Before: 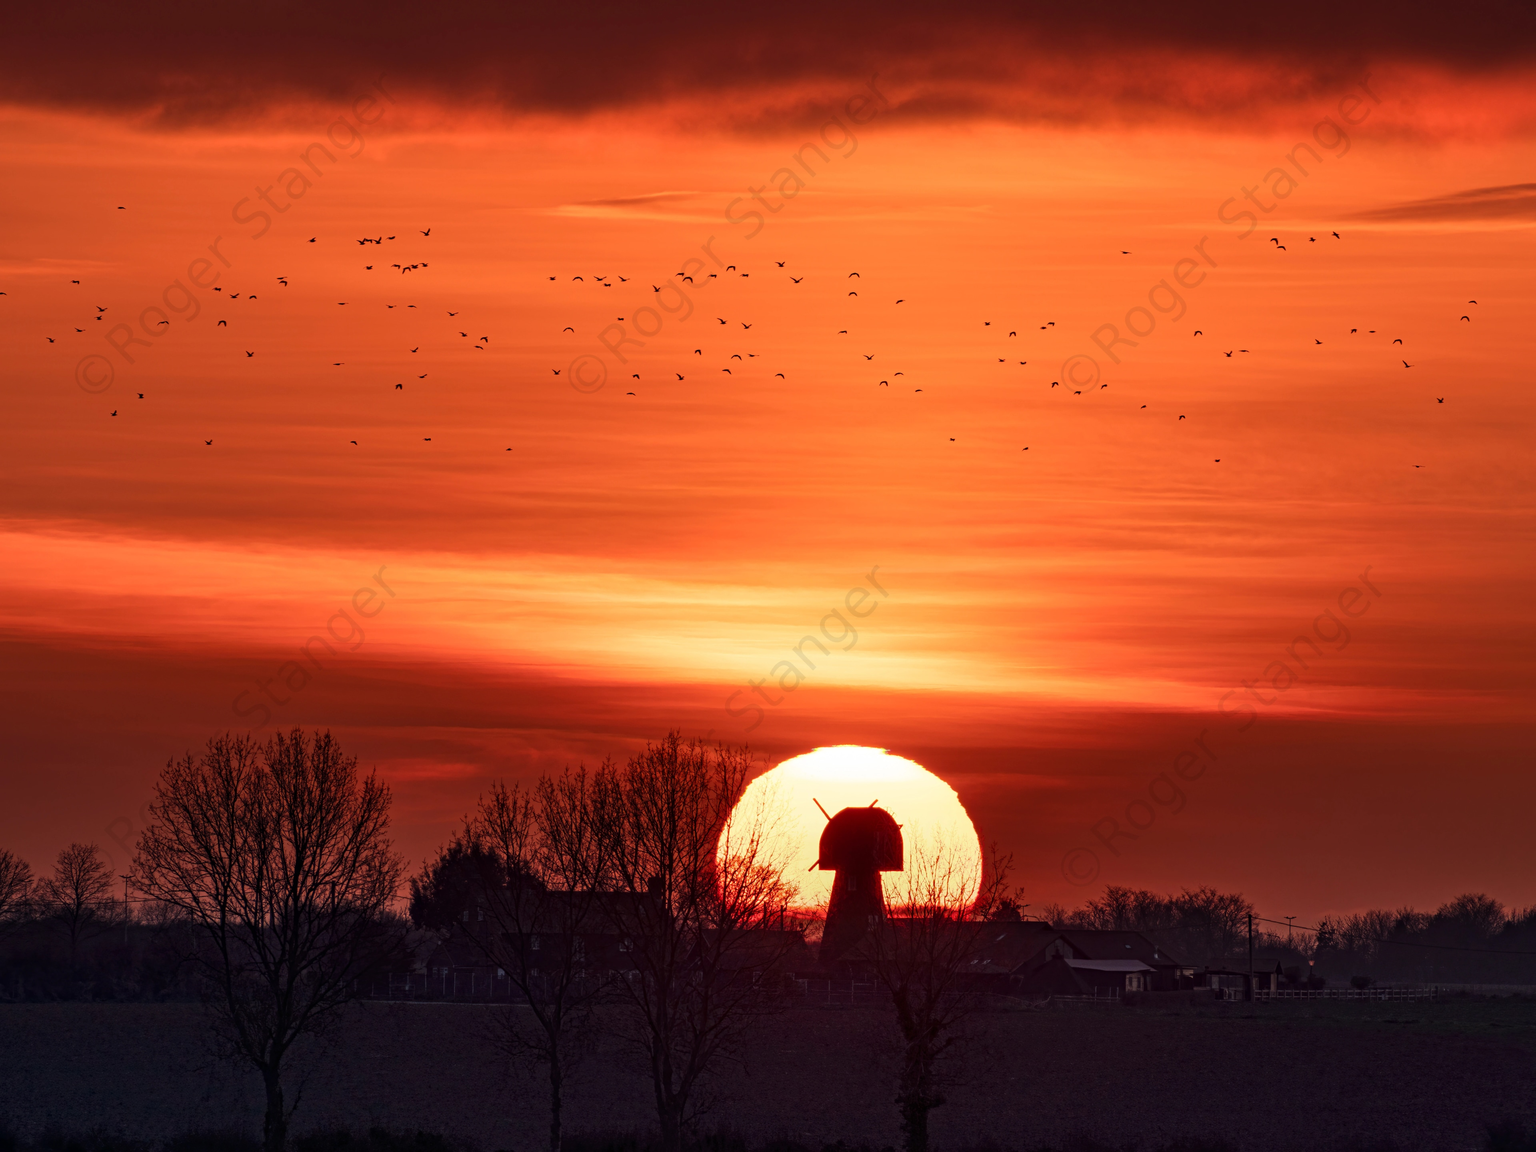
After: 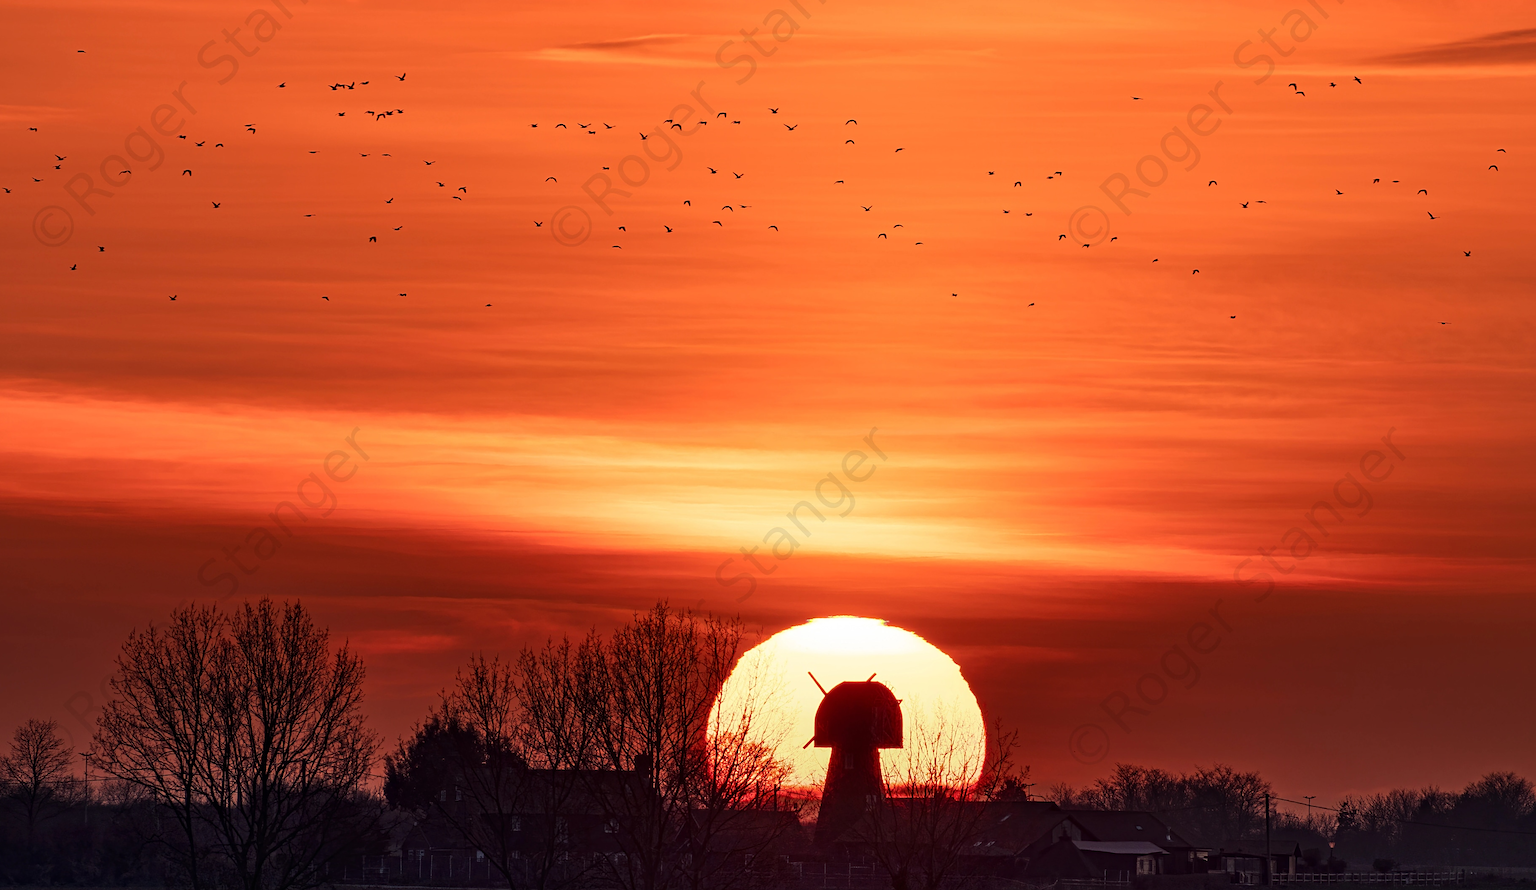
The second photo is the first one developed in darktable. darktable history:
crop and rotate: left 2.903%, top 13.824%, right 1.93%, bottom 12.609%
sharpen: on, module defaults
